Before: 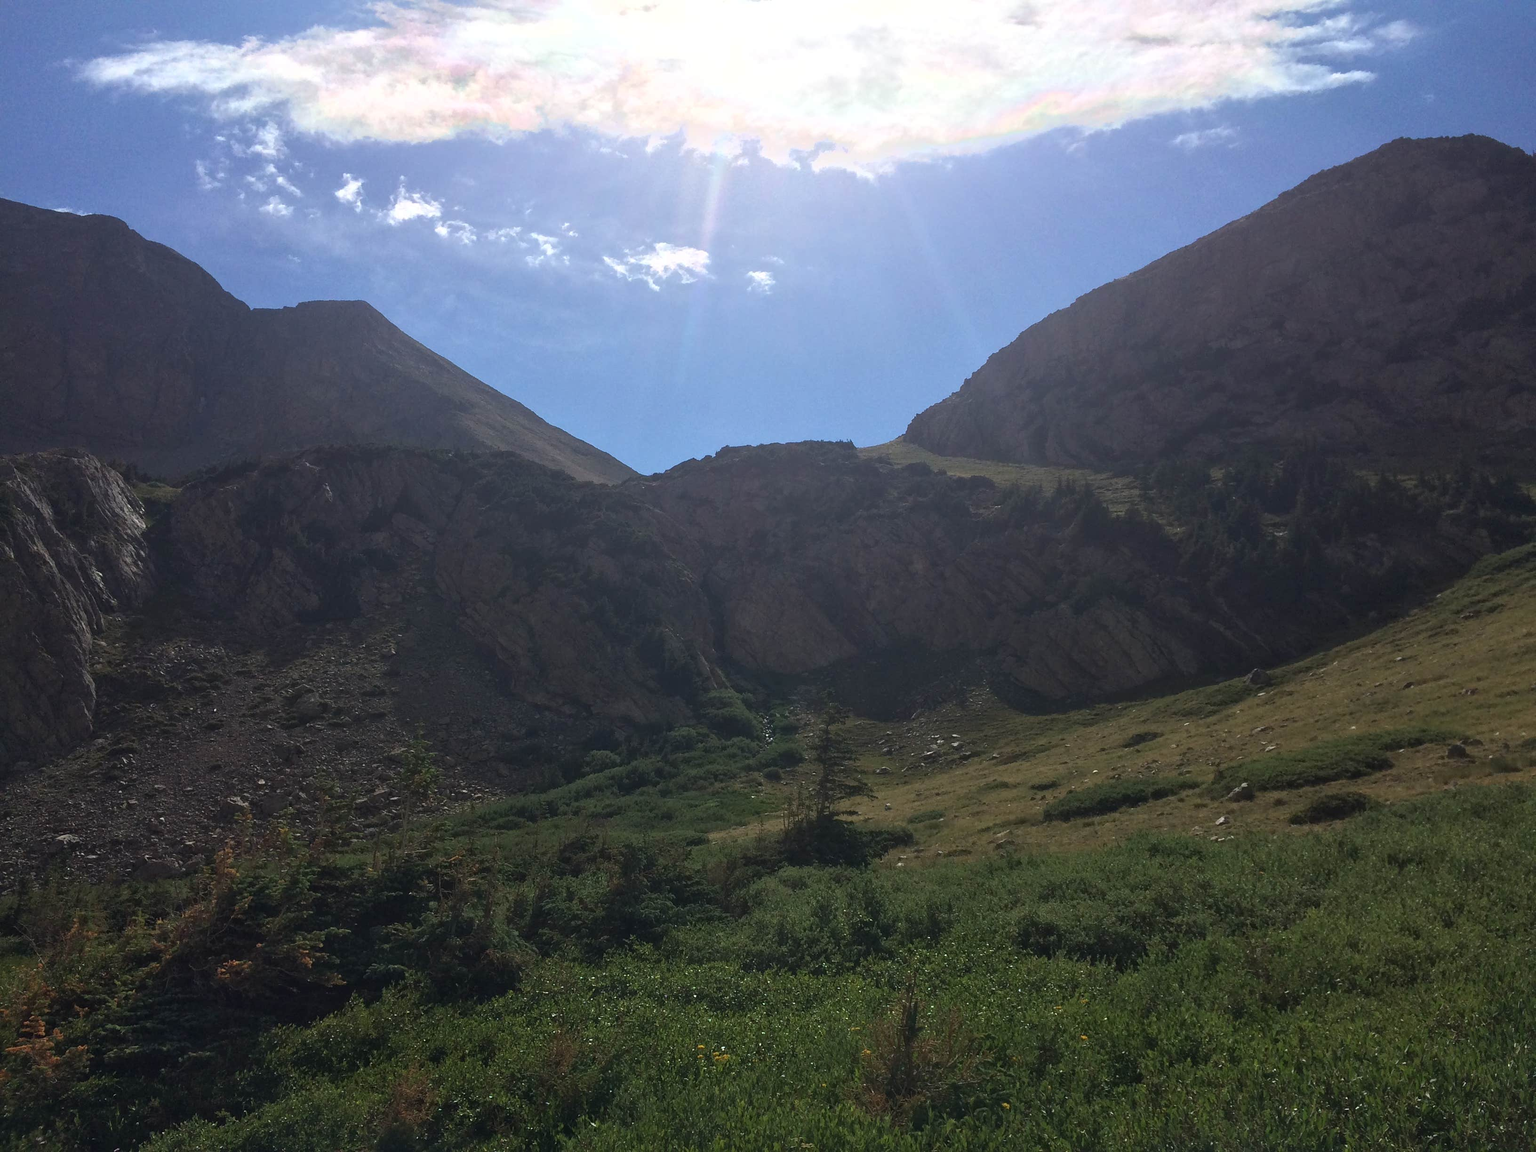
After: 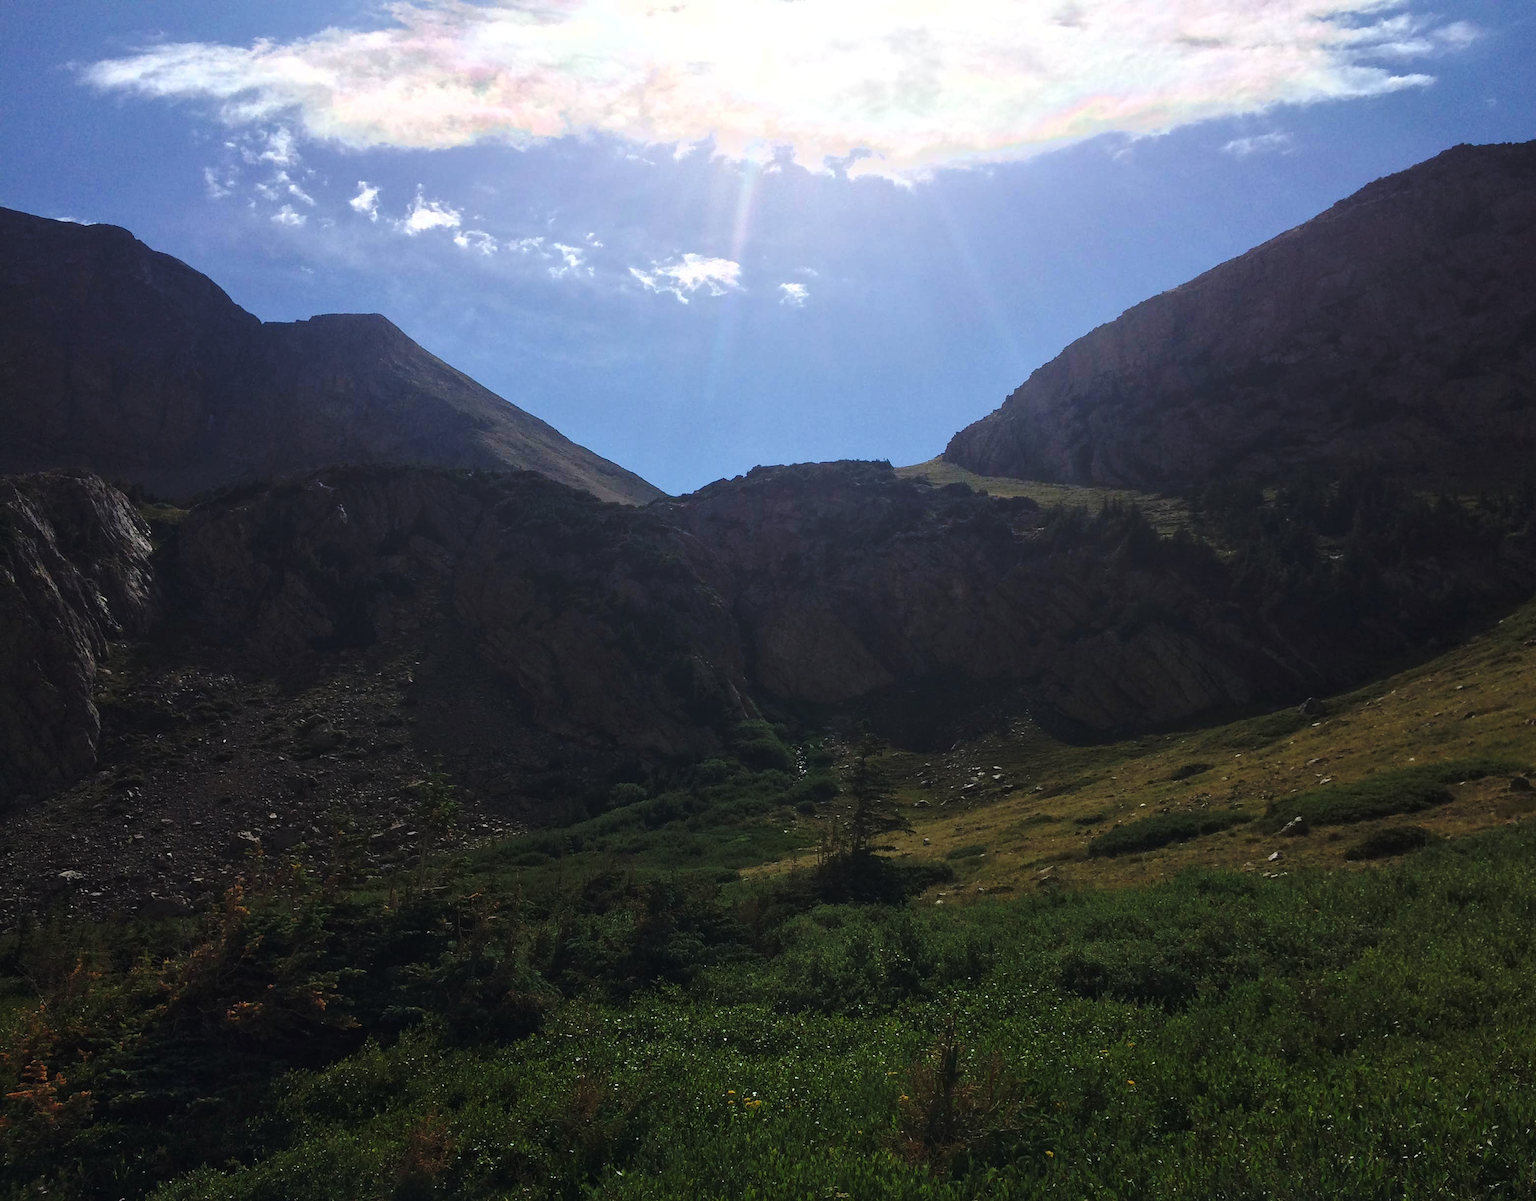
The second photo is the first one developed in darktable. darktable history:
base curve: curves: ch0 [(0, 0) (0.073, 0.04) (0.157, 0.139) (0.492, 0.492) (0.758, 0.758) (1, 1)], preserve colors none
crop: right 4.126%, bottom 0.031%
